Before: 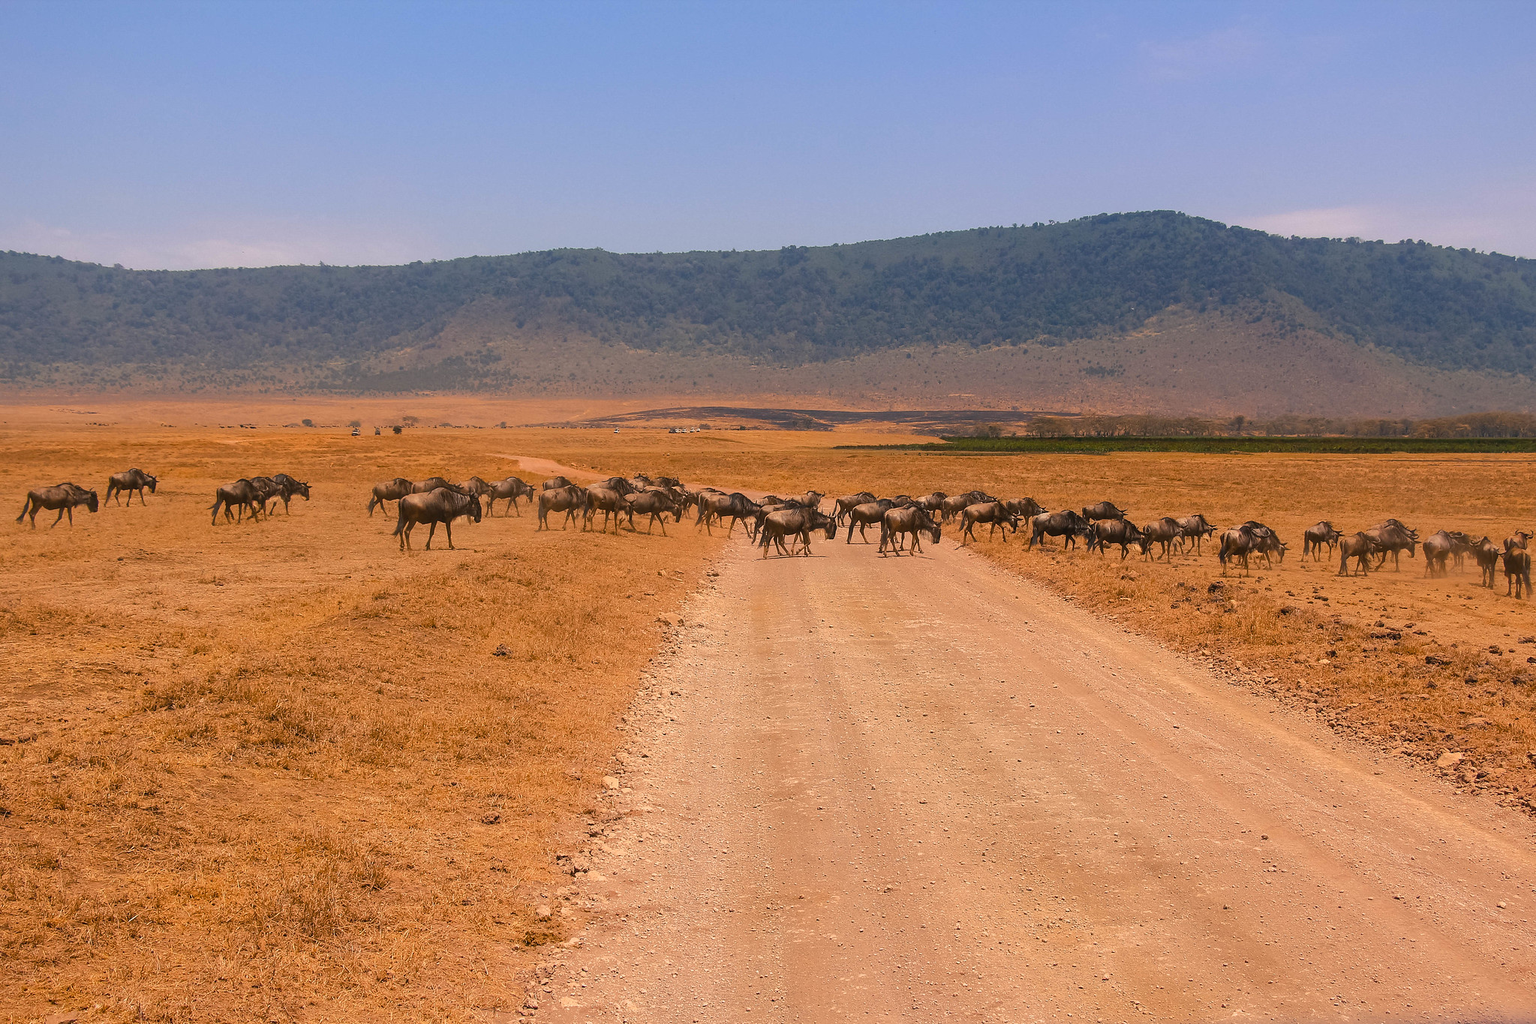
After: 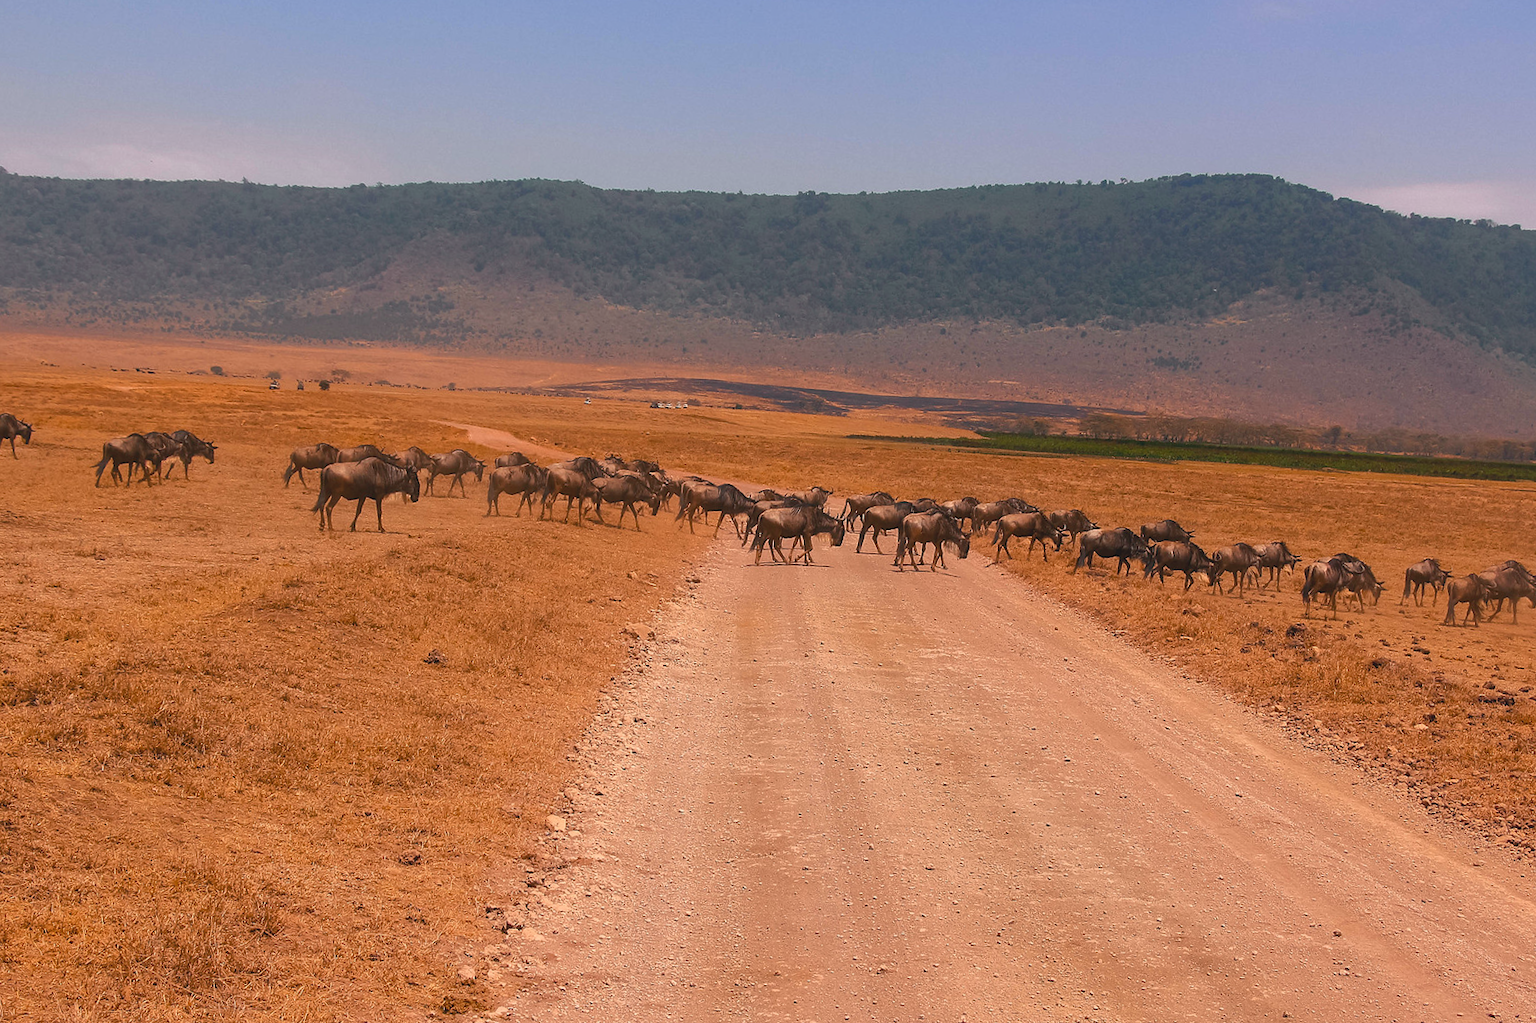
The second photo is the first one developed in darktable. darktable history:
crop and rotate: angle -3.27°, left 5.211%, top 5.211%, right 4.607%, bottom 4.607%
tone curve: curves: ch0 [(0.001, 0.042) (0.128, 0.16) (0.452, 0.42) (0.603, 0.566) (0.754, 0.733) (1, 1)]; ch1 [(0, 0) (0.325, 0.327) (0.412, 0.441) (0.473, 0.466) (0.5, 0.499) (0.549, 0.558) (0.617, 0.625) (0.713, 0.7) (1, 1)]; ch2 [(0, 0) (0.386, 0.397) (0.445, 0.47) (0.505, 0.498) (0.529, 0.524) (0.574, 0.569) (0.652, 0.641) (1, 1)], color space Lab, independent channels, preserve colors none
